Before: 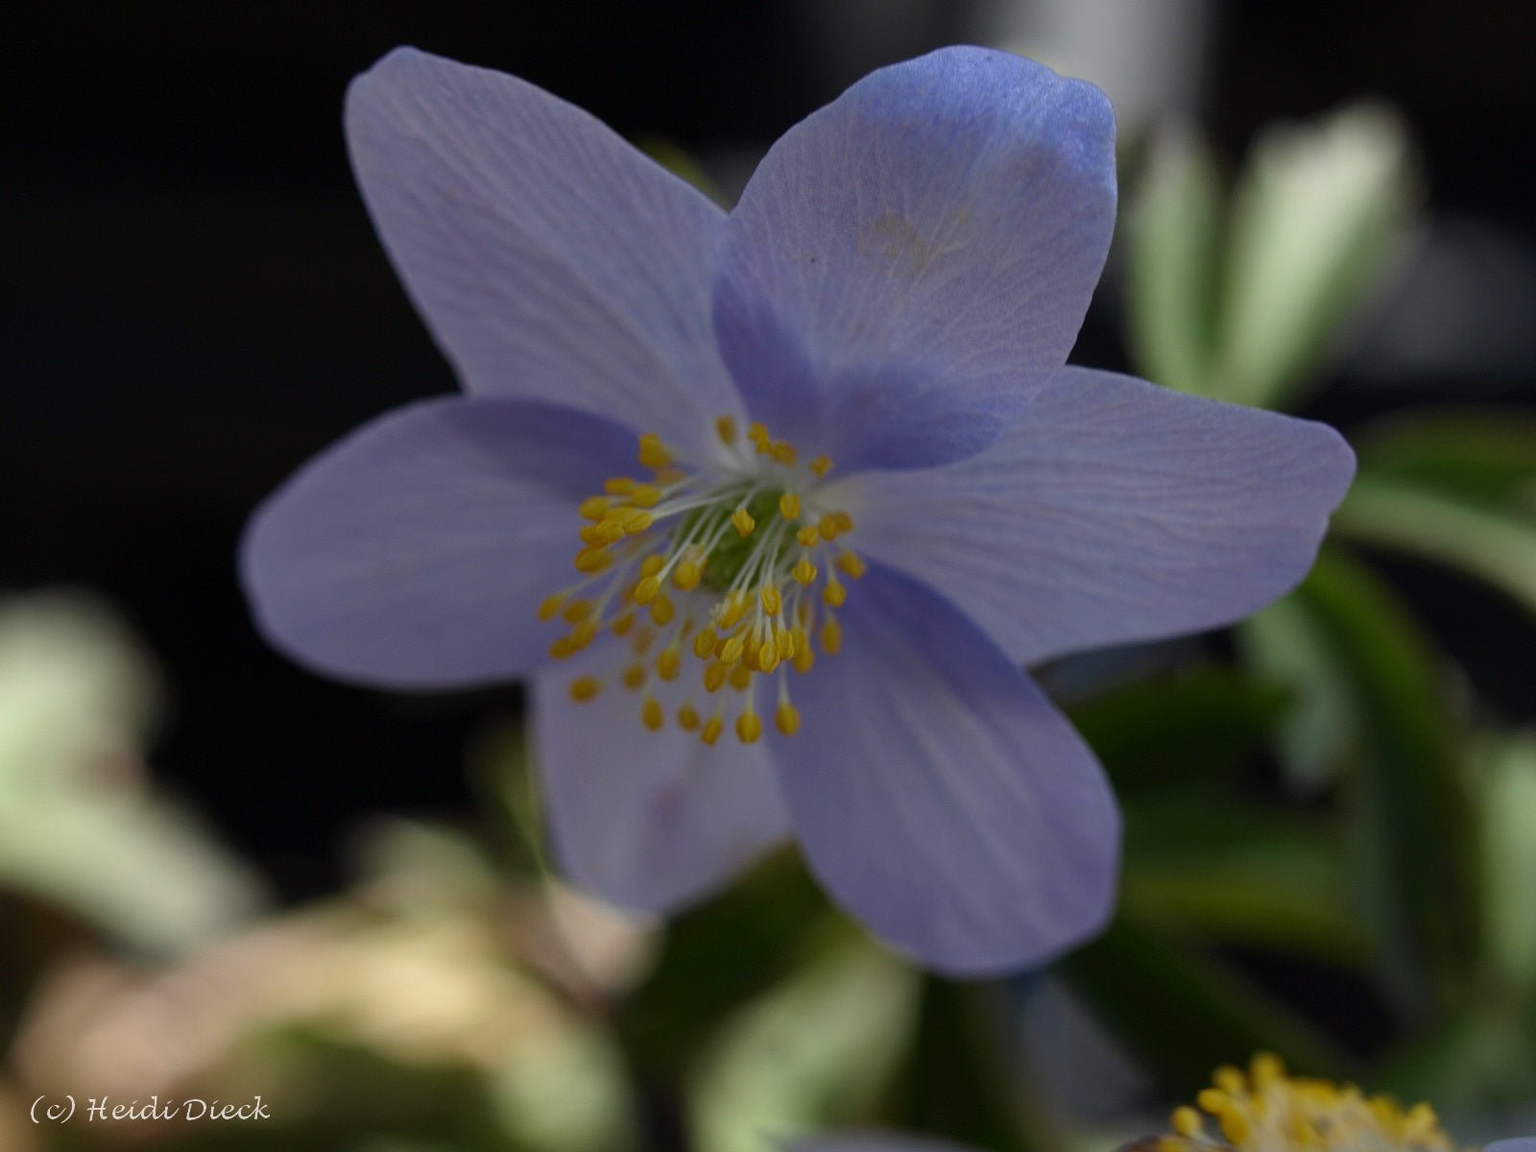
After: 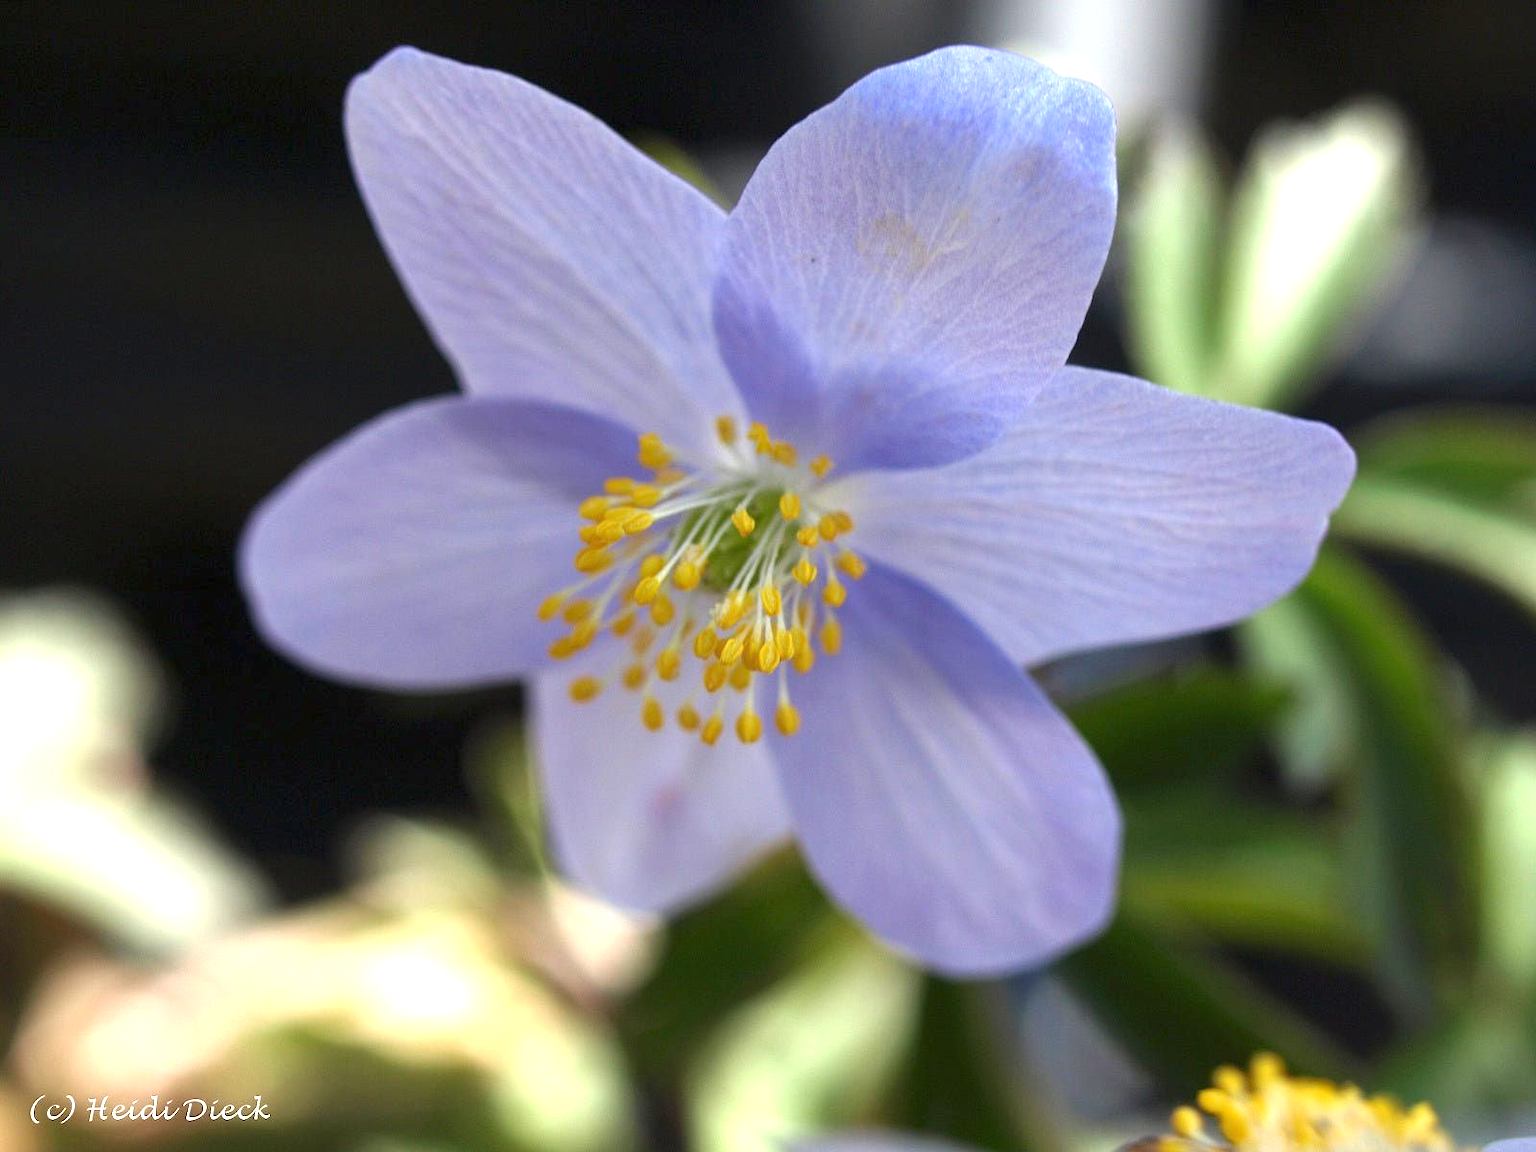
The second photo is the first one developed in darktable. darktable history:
exposure: black level correction 0, exposure 1.7 EV, compensate exposure bias true, compensate highlight preservation false
